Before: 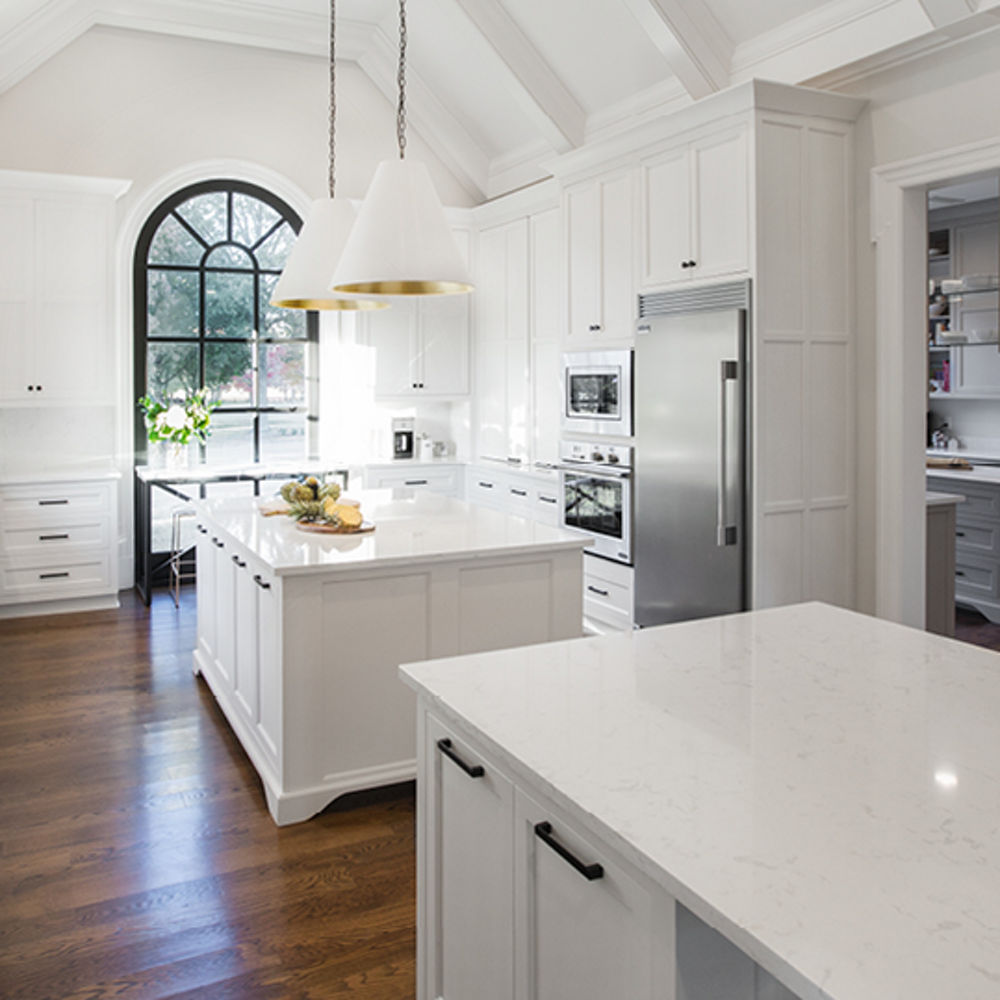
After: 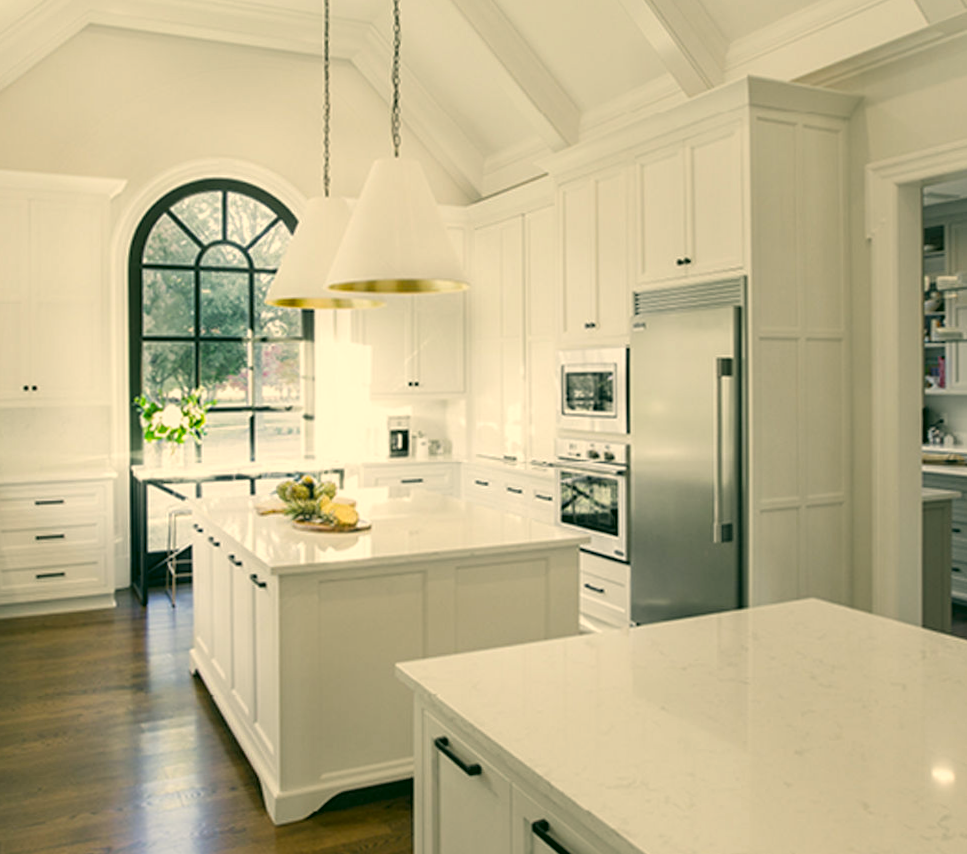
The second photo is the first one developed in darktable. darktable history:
crop and rotate: angle 0.237°, left 0.203%, right 2.67%, bottom 14.231%
color correction: highlights a* 4.82, highlights b* 23.58, shadows a* -15.64, shadows b* 4.02
